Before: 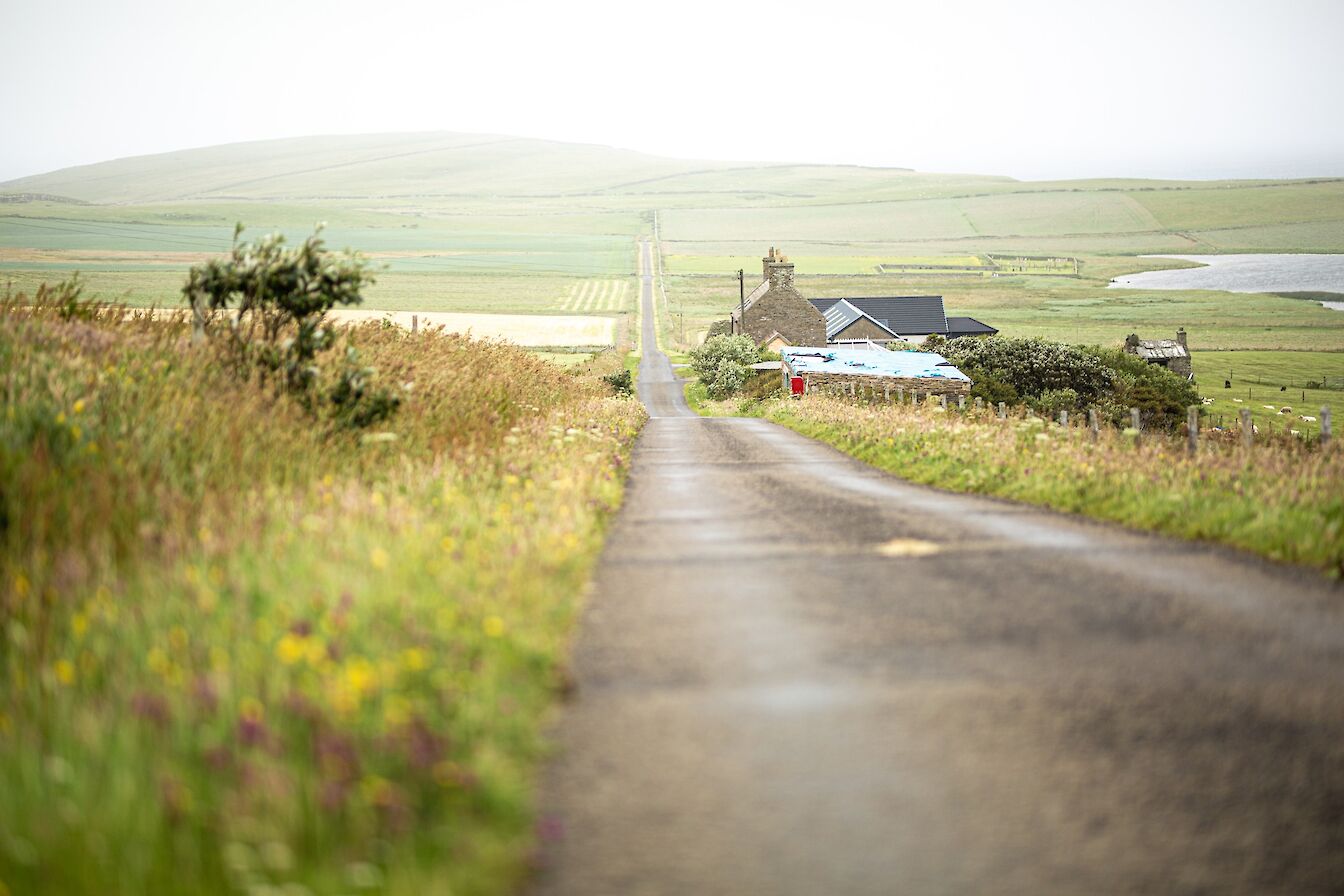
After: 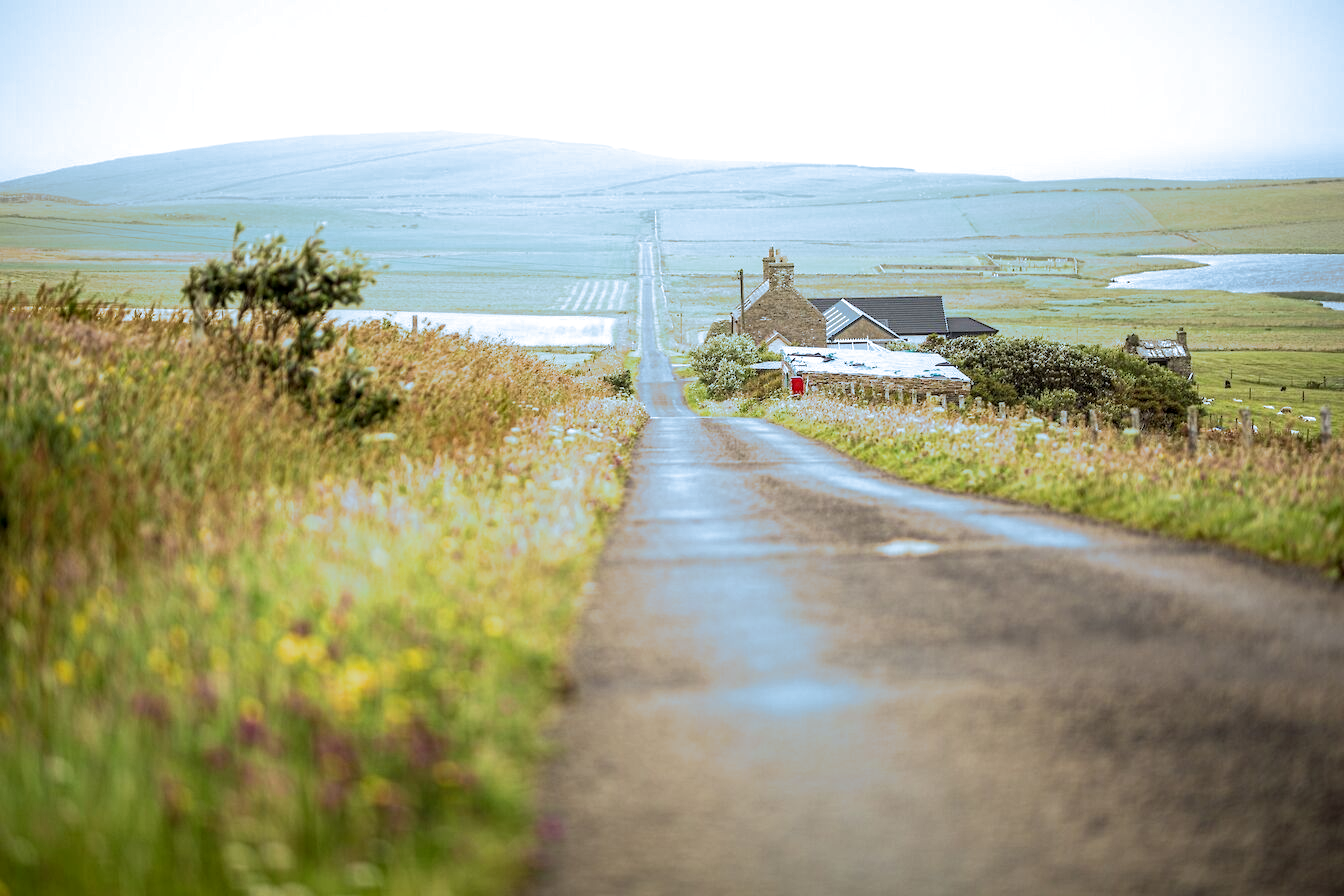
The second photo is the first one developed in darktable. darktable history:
split-toning: shadows › hue 351.18°, shadows › saturation 0.86, highlights › hue 218.82°, highlights › saturation 0.73, balance -19.167
local contrast: on, module defaults
